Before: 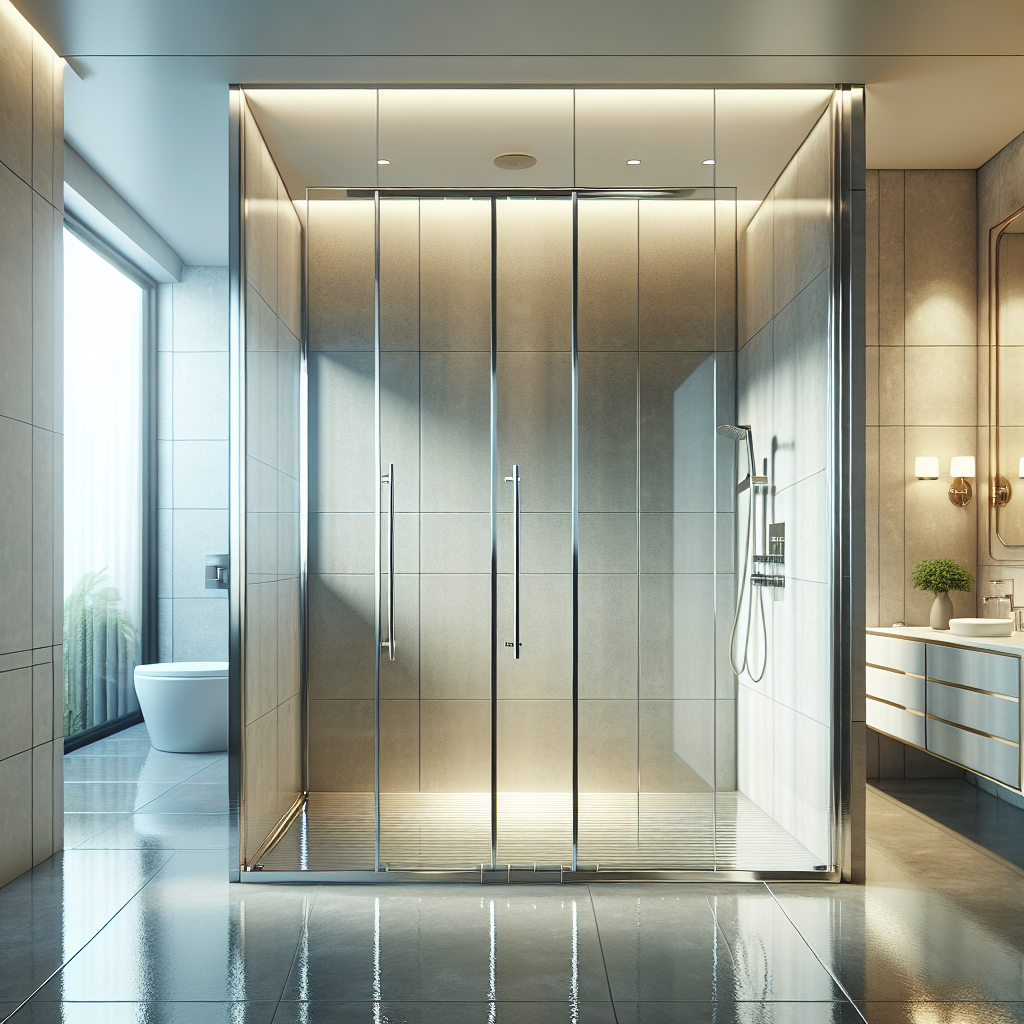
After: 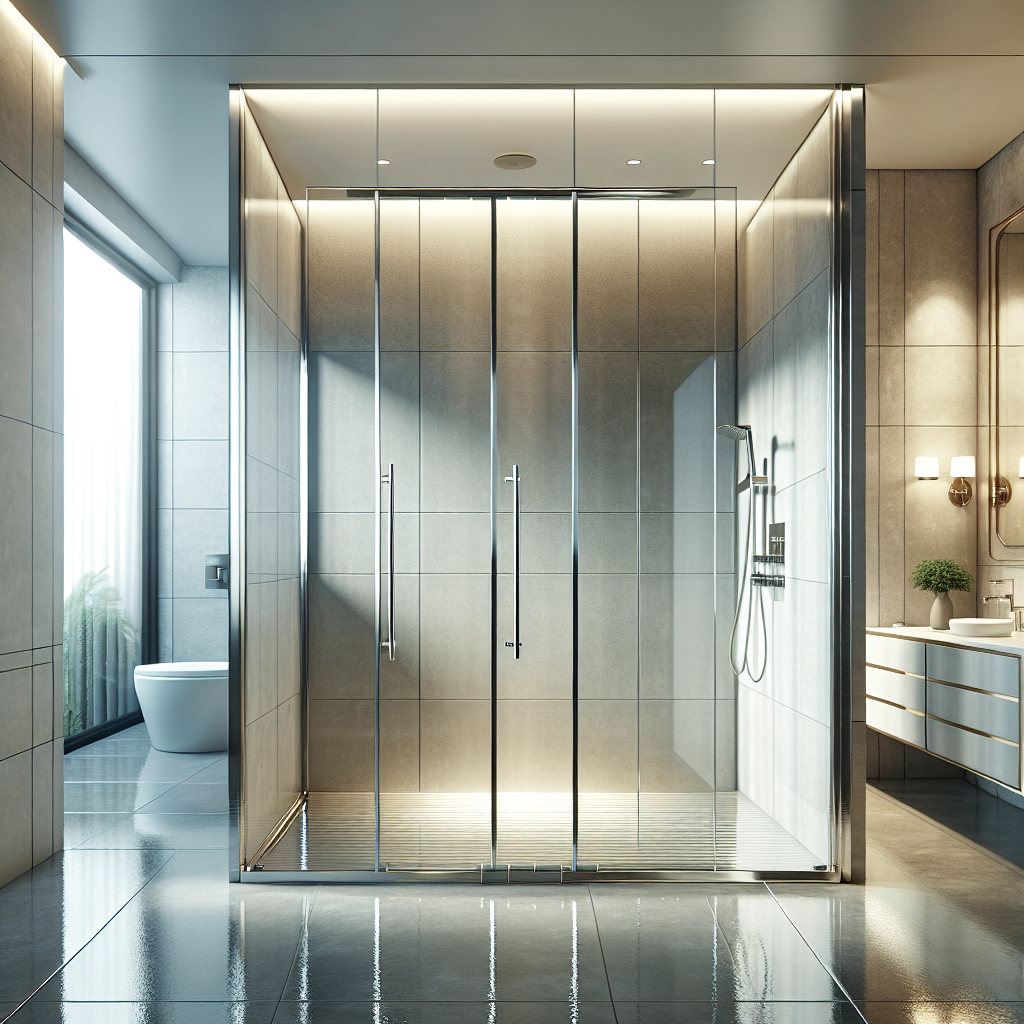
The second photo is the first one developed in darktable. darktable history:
color zones: curves: ch0 [(0, 0.5) (0.125, 0.4) (0.25, 0.5) (0.375, 0.4) (0.5, 0.4) (0.625, 0.35) (0.75, 0.35) (0.875, 0.5)]; ch1 [(0, 0.35) (0.125, 0.45) (0.25, 0.35) (0.375, 0.35) (0.5, 0.35) (0.625, 0.35) (0.75, 0.45) (0.875, 0.35)]; ch2 [(0, 0.6) (0.125, 0.5) (0.25, 0.5) (0.375, 0.6) (0.5, 0.6) (0.625, 0.5) (0.75, 0.5) (0.875, 0.5)]
contrast equalizer: octaves 7, y [[0.6 ×6], [0.55 ×6], [0 ×6], [0 ×6], [0 ×6]], mix 0.29
velvia: strength 17%
